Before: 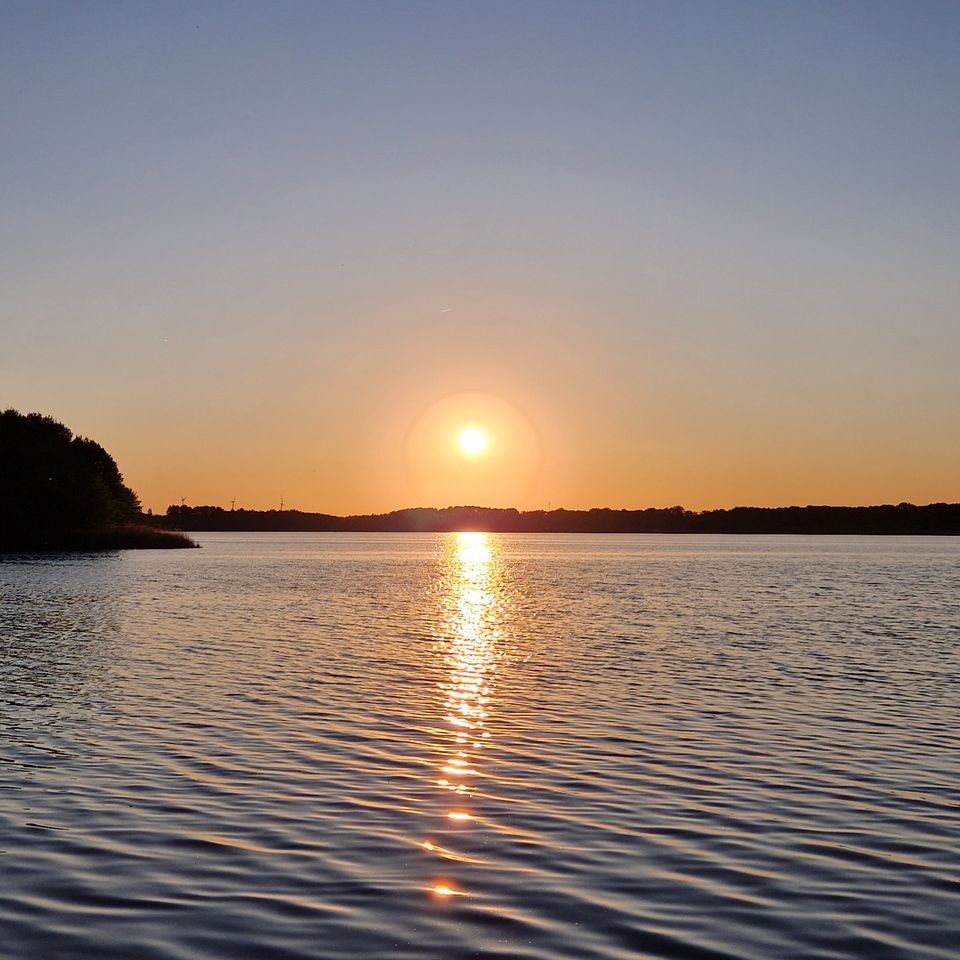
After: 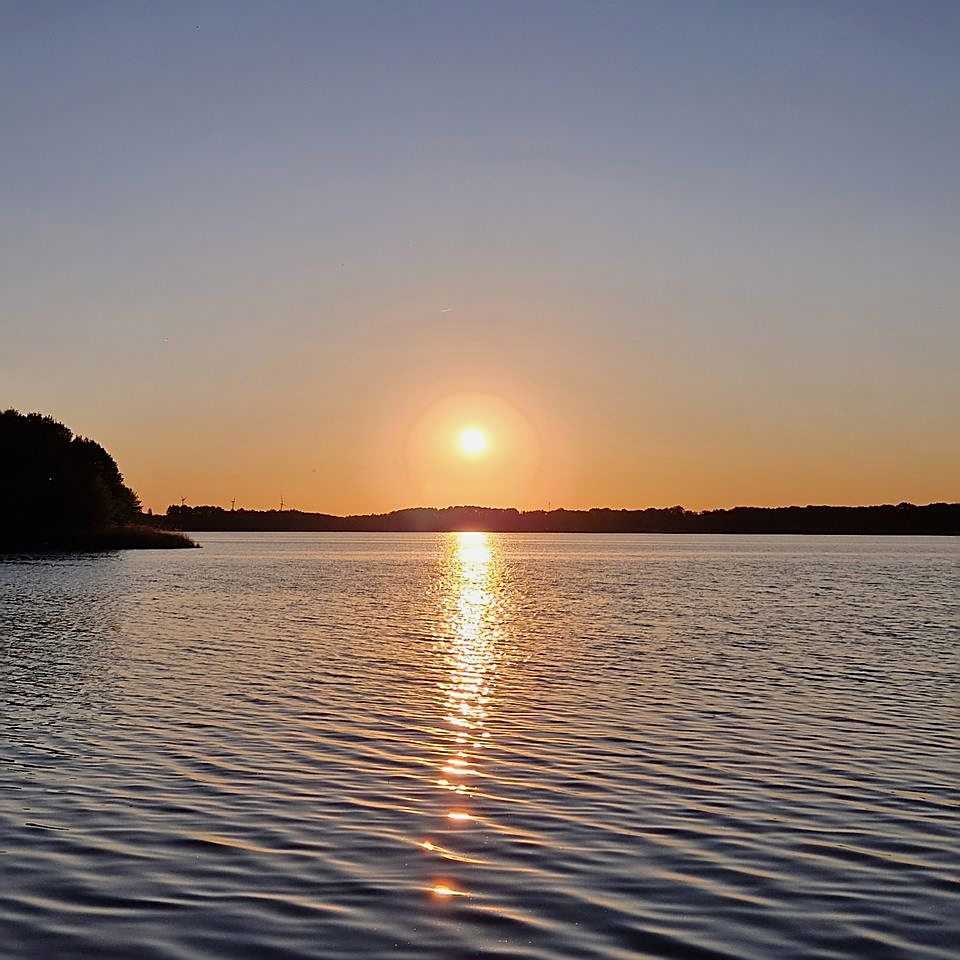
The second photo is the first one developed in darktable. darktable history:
exposure: exposure -0.157 EV, compensate highlight preservation false
sharpen: on, module defaults
